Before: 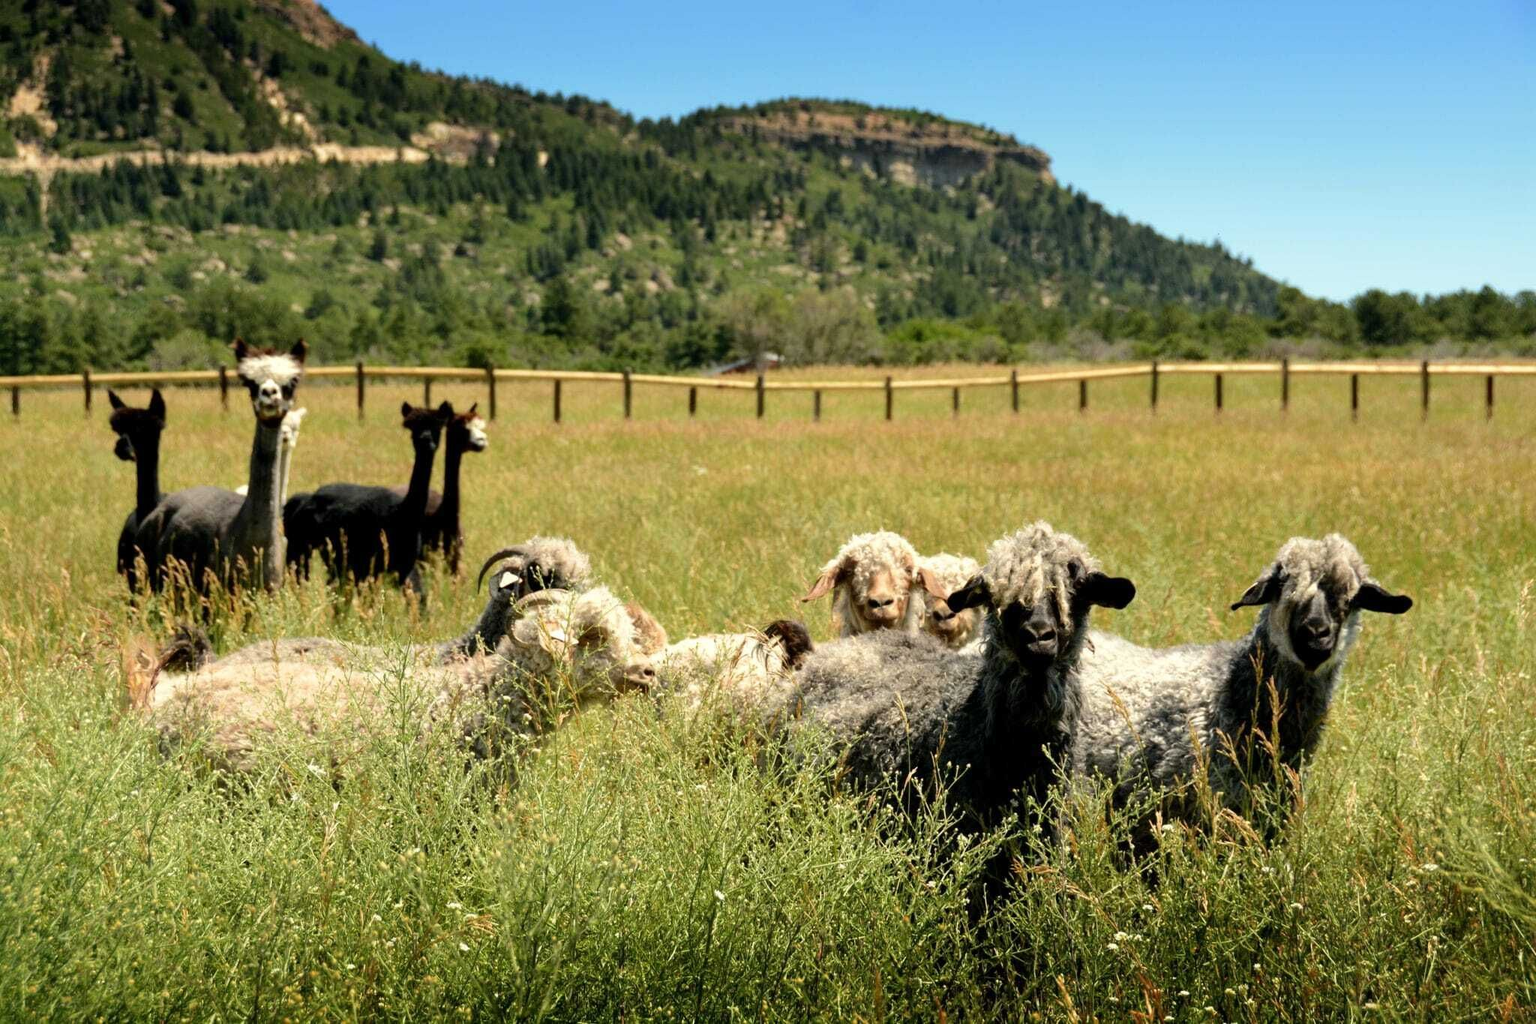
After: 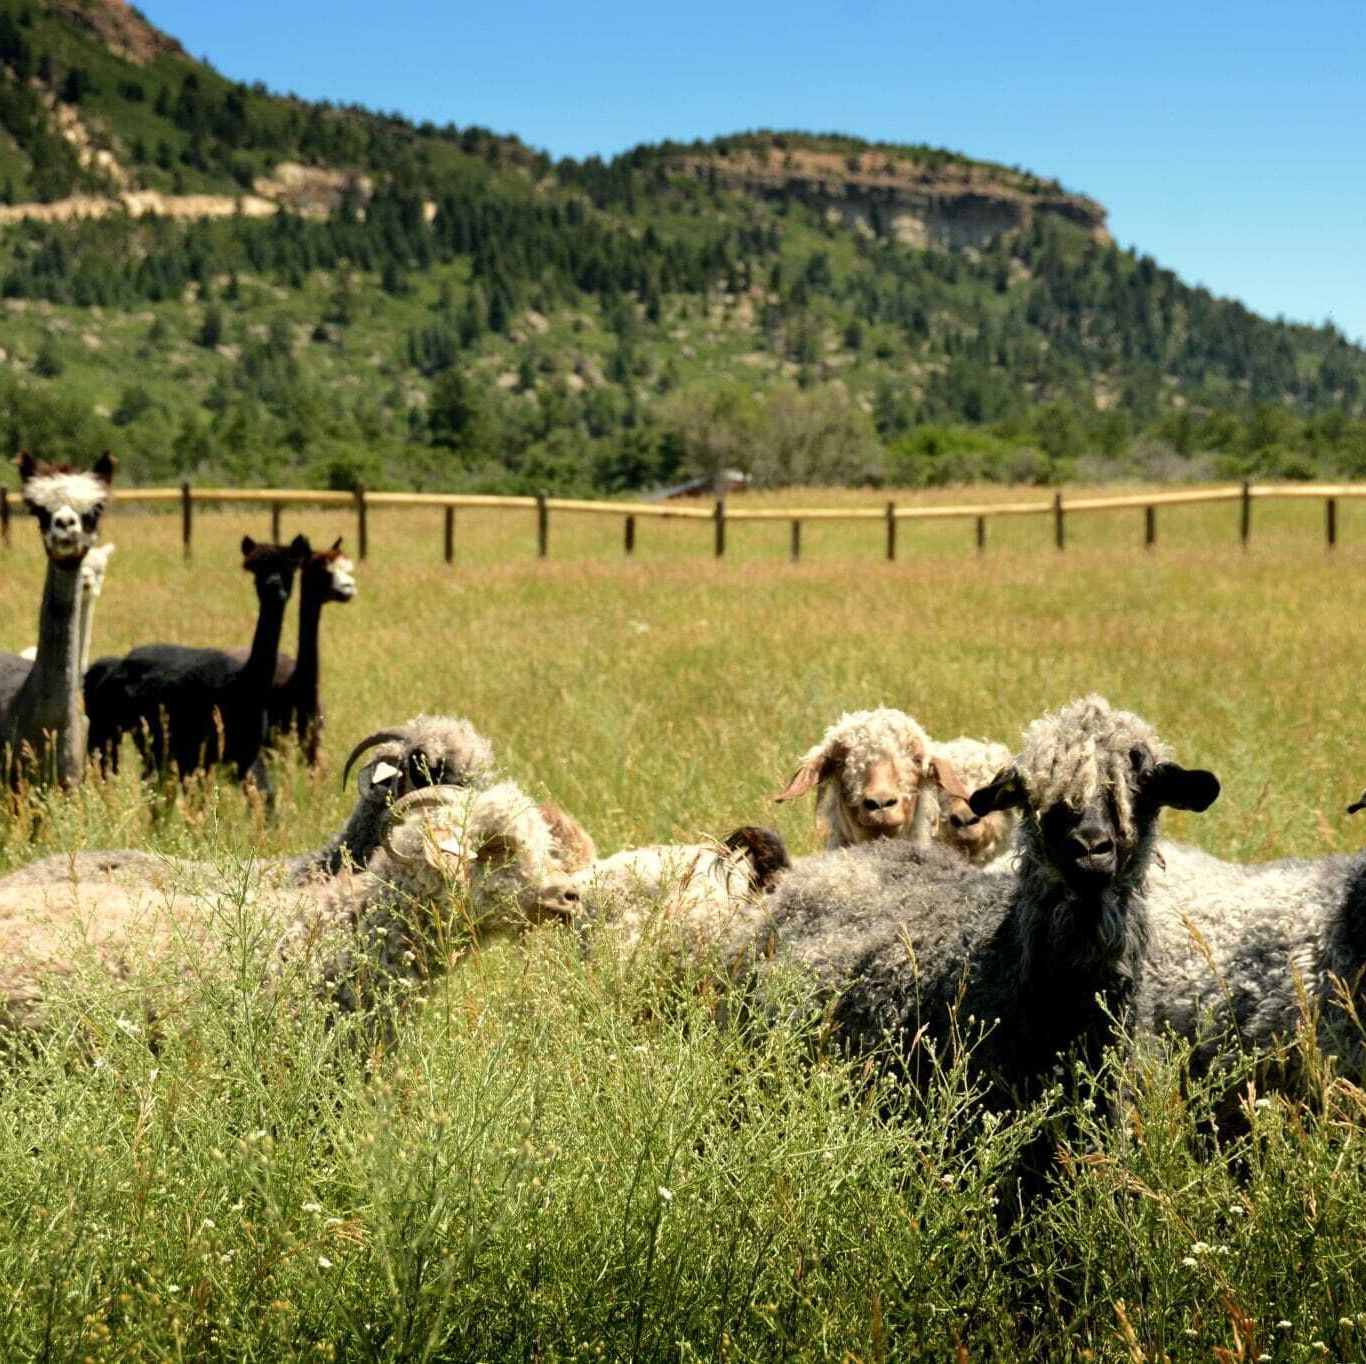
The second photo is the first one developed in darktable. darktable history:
crop and rotate: left 14.357%, right 18.928%
